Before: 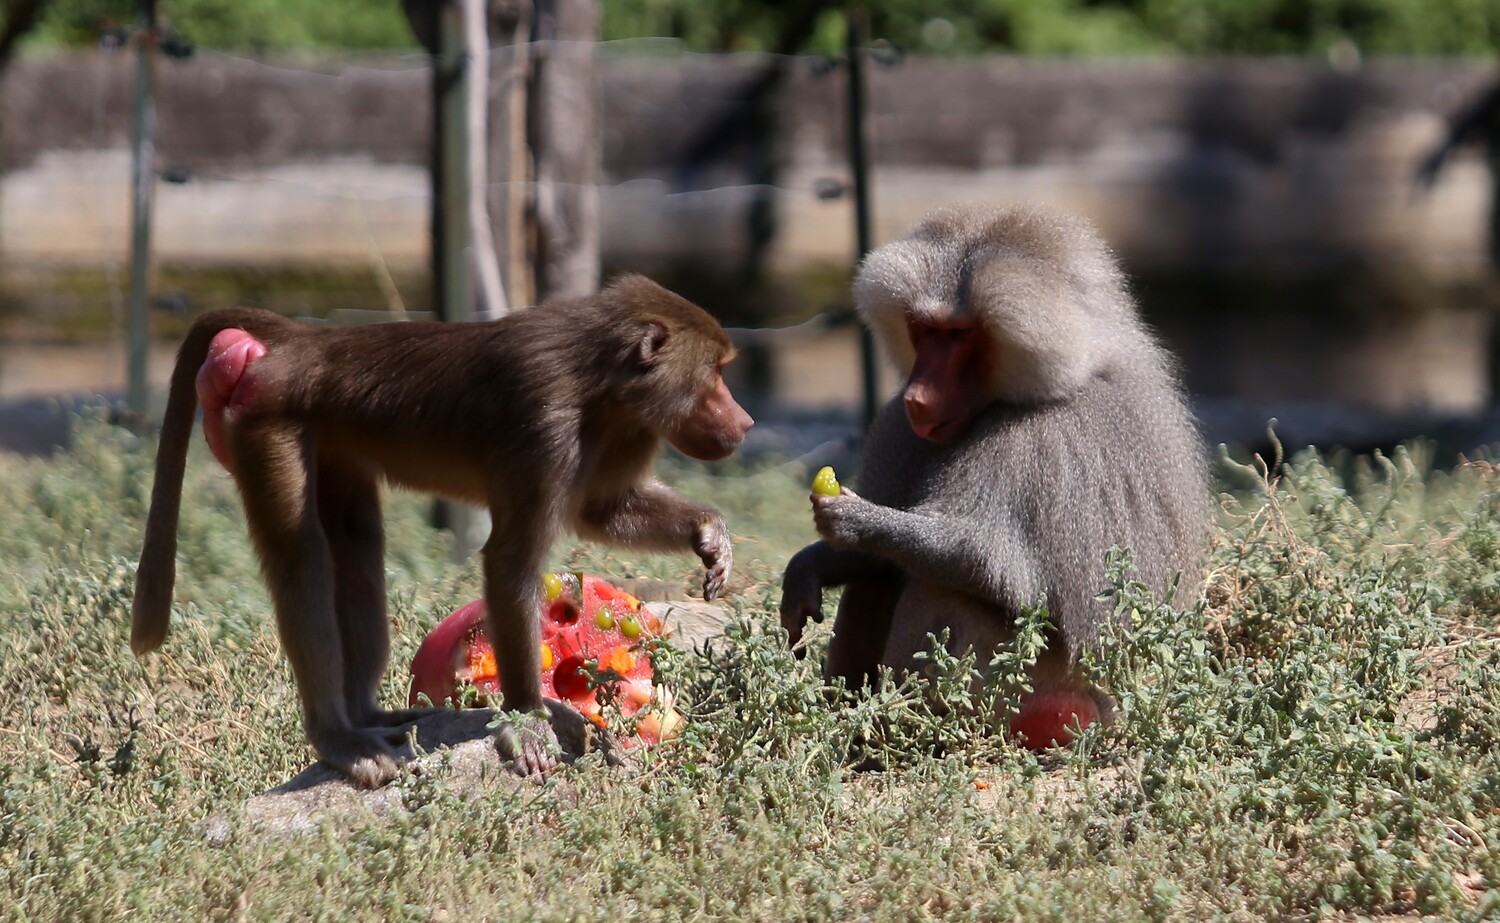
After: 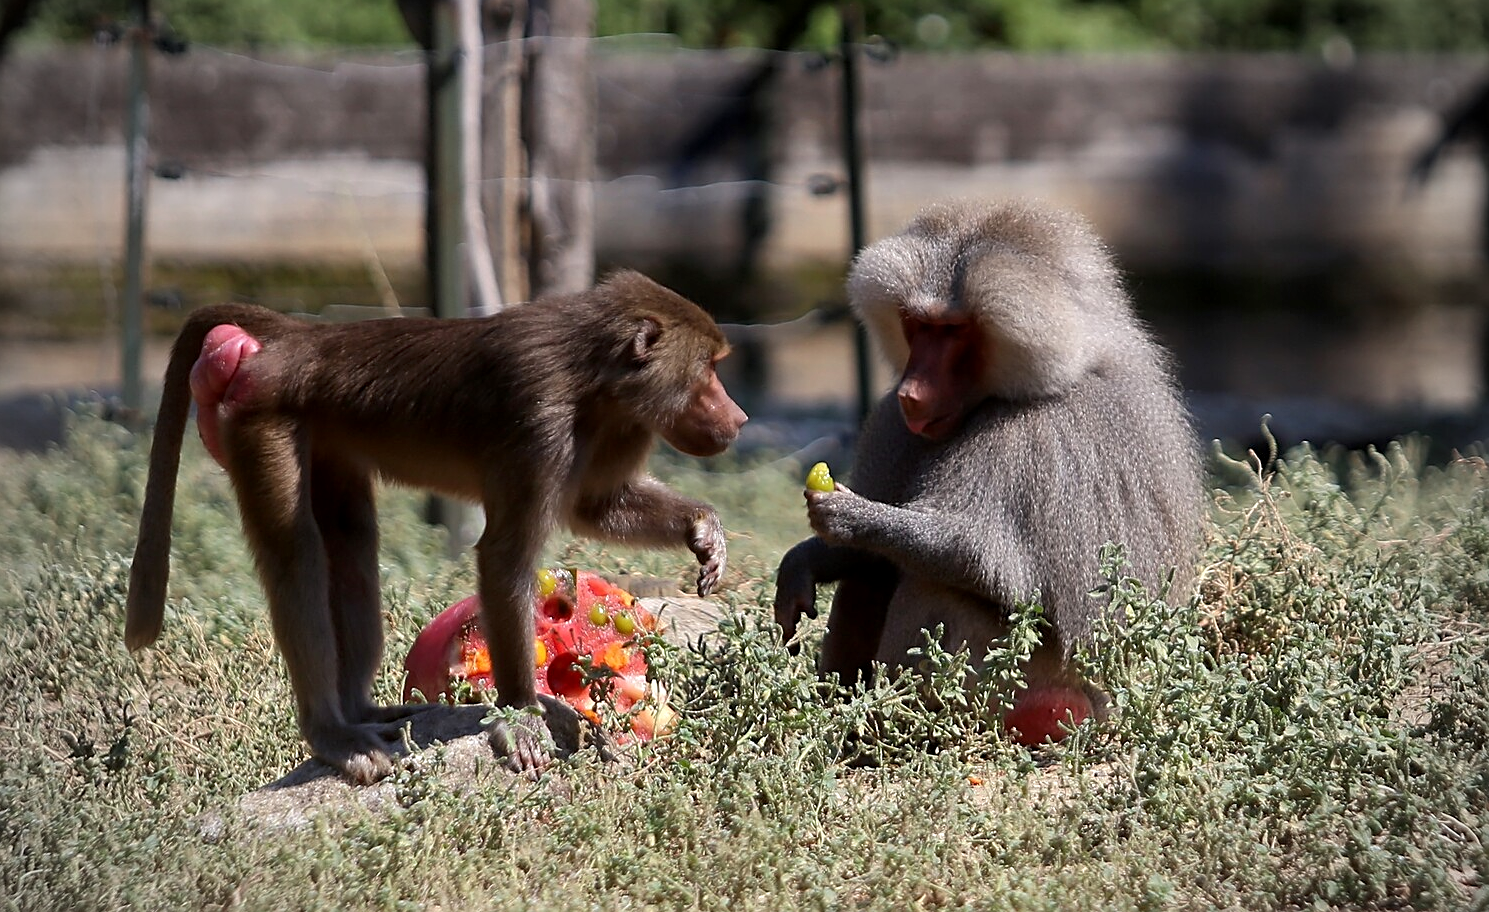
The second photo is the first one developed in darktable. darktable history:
local contrast: highlights 102%, shadows 101%, detail 119%, midtone range 0.2
sharpen: on, module defaults
crop: left 0.456%, top 0.532%, right 0.246%, bottom 0.589%
vignetting: fall-off start 74.81%, width/height ratio 1.089
